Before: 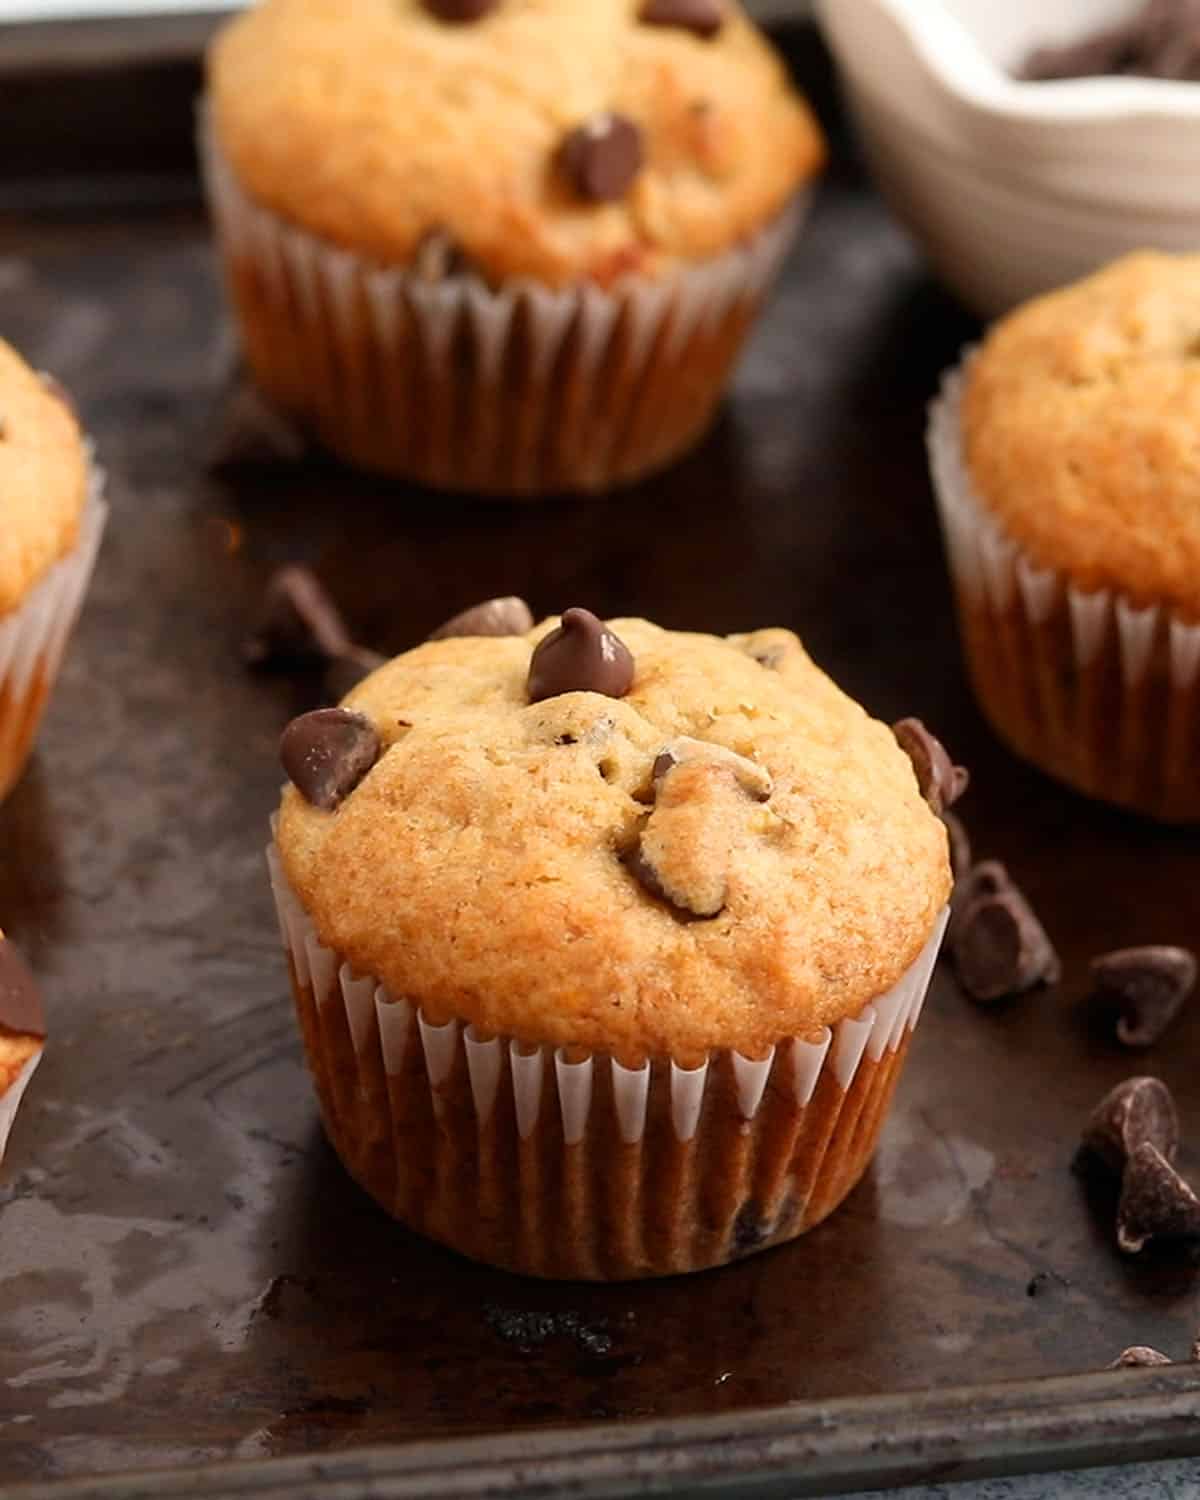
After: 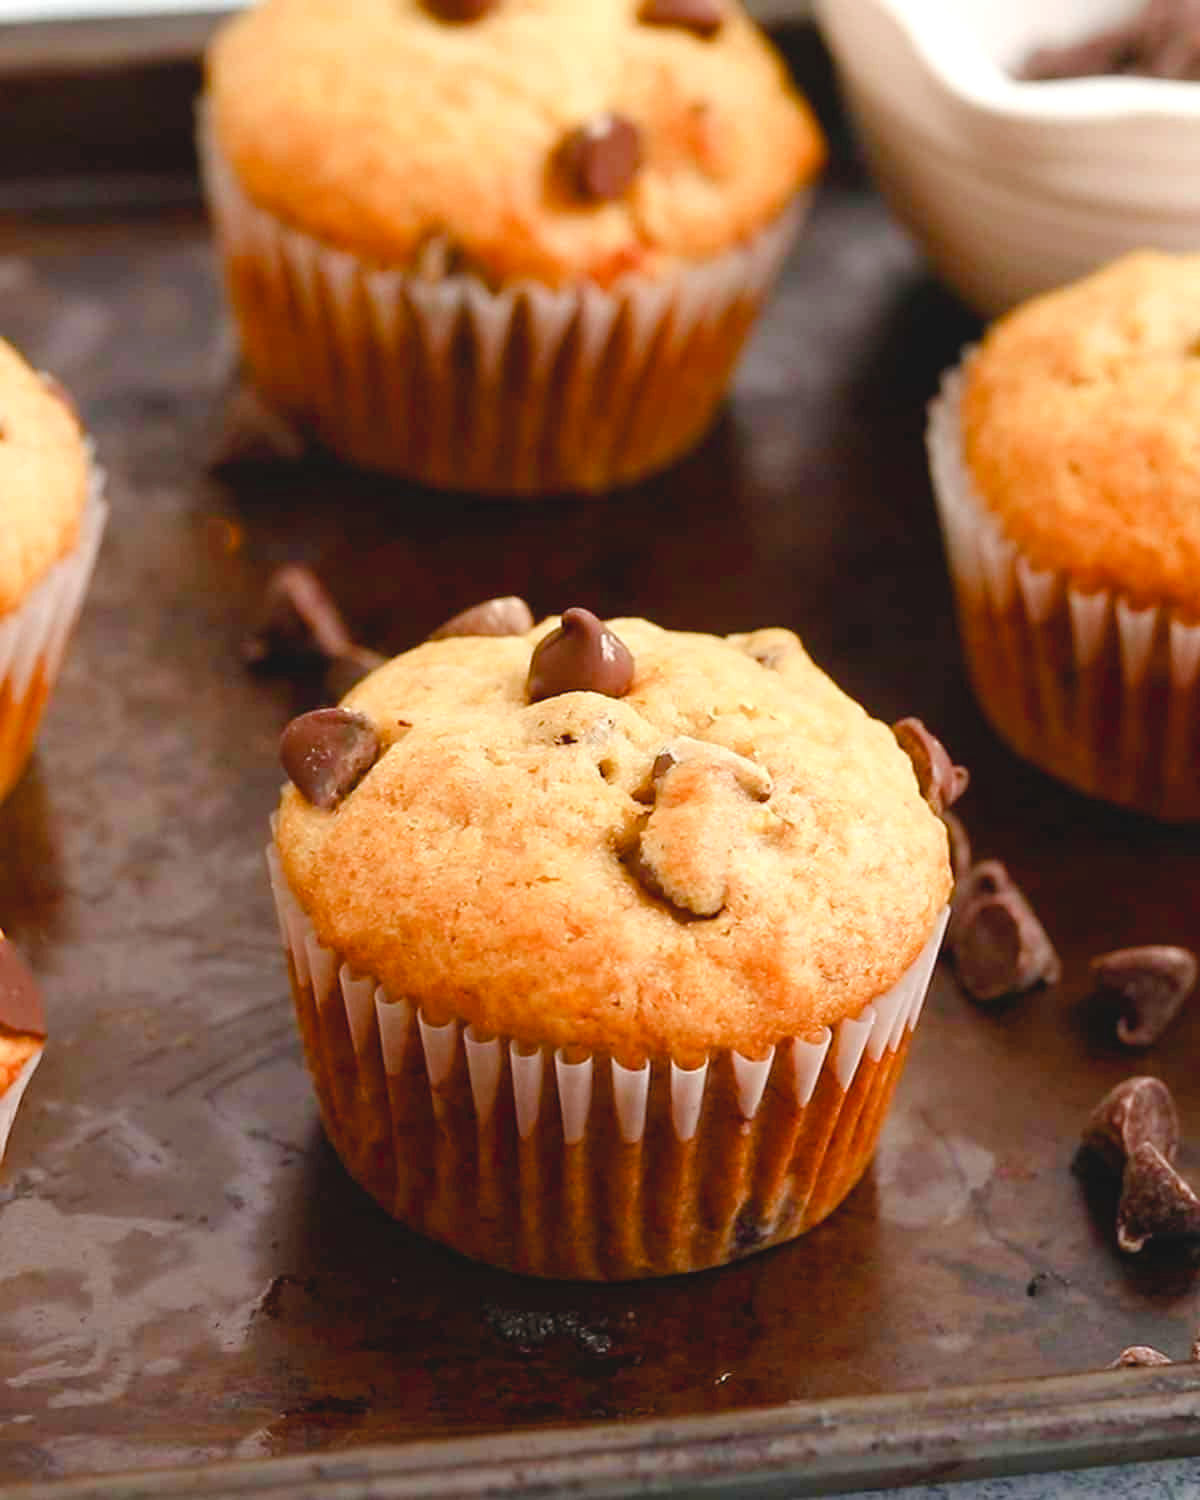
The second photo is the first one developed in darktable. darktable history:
contrast brightness saturation: contrast -0.1, brightness 0.05, saturation 0.08
color balance rgb: perceptual saturation grading › global saturation 20%, perceptual saturation grading › highlights -50%, perceptual saturation grading › shadows 30%, perceptual brilliance grading › global brilliance 10%, perceptual brilliance grading › shadows 15%
